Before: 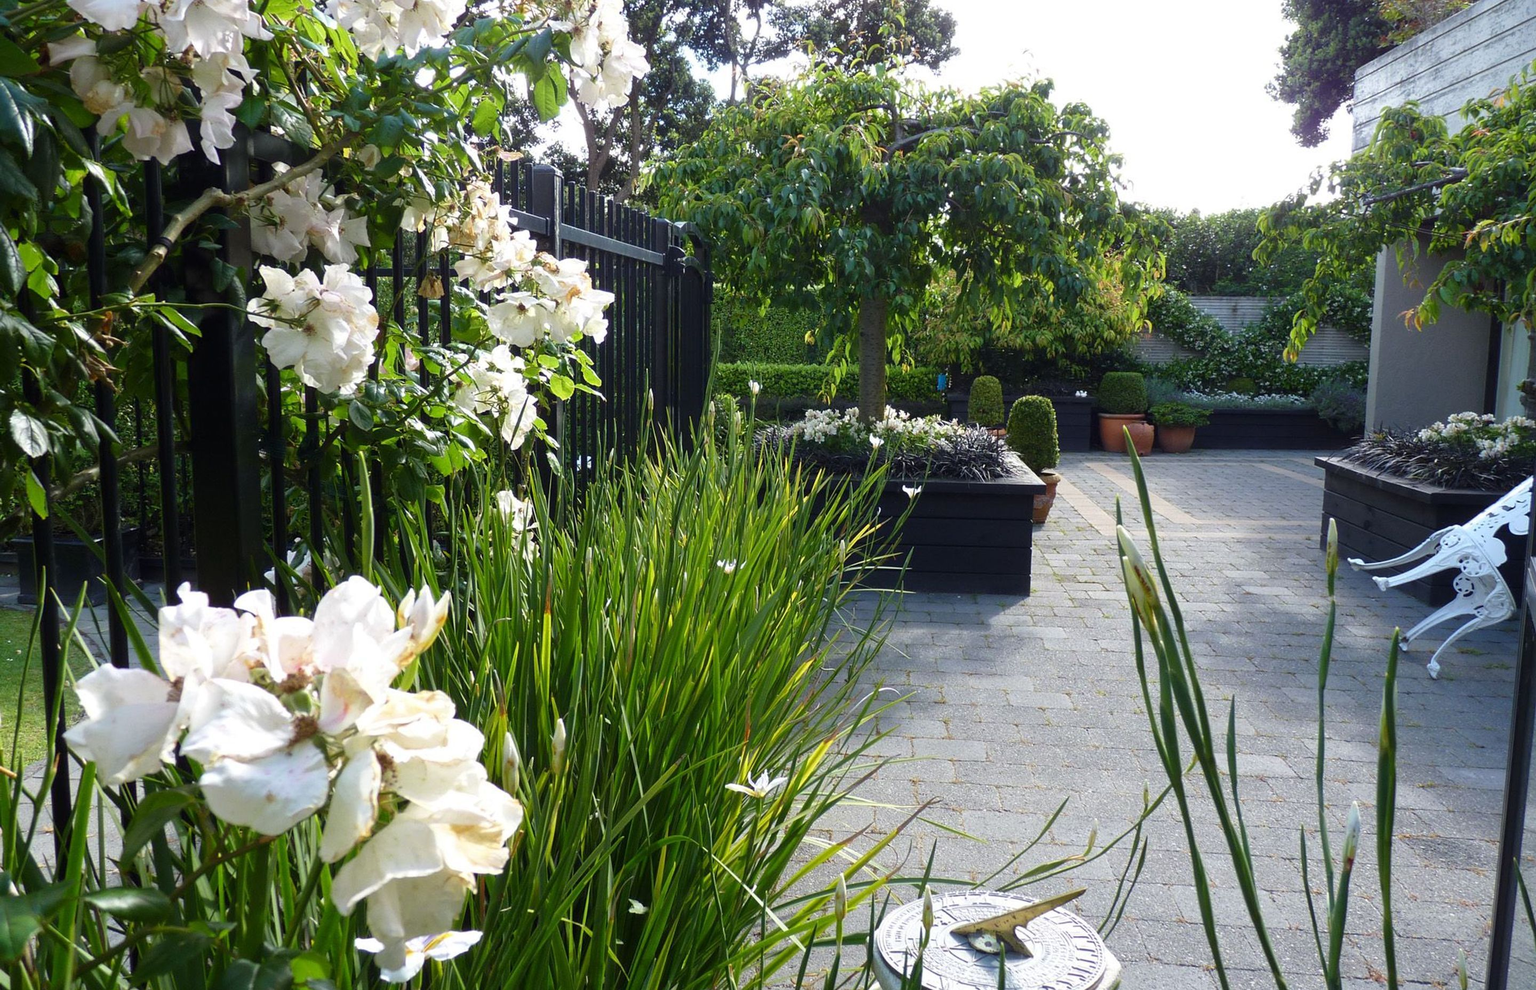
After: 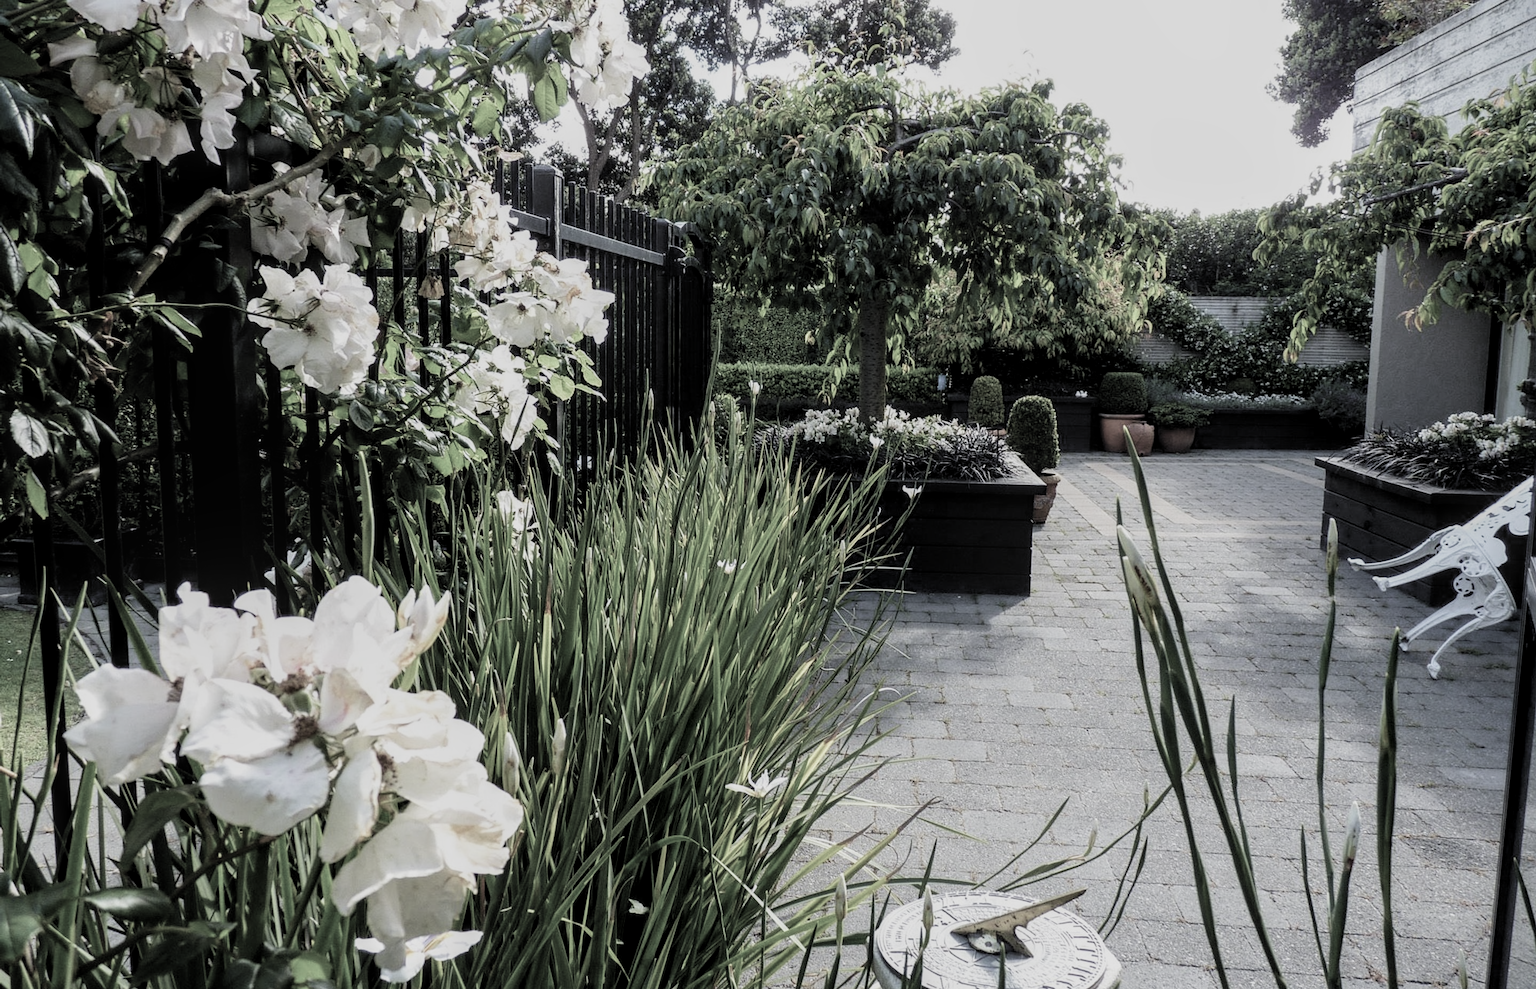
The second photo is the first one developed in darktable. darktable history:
filmic rgb: black relative exposure -5.03 EV, white relative exposure 3.56 EV, hardness 3.17, contrast 1.191, highlights saturation mix -30.56%, color science v5 (2021), contrast in shadows safe, contrast in highlights safe
local contrast: on, module defaults
